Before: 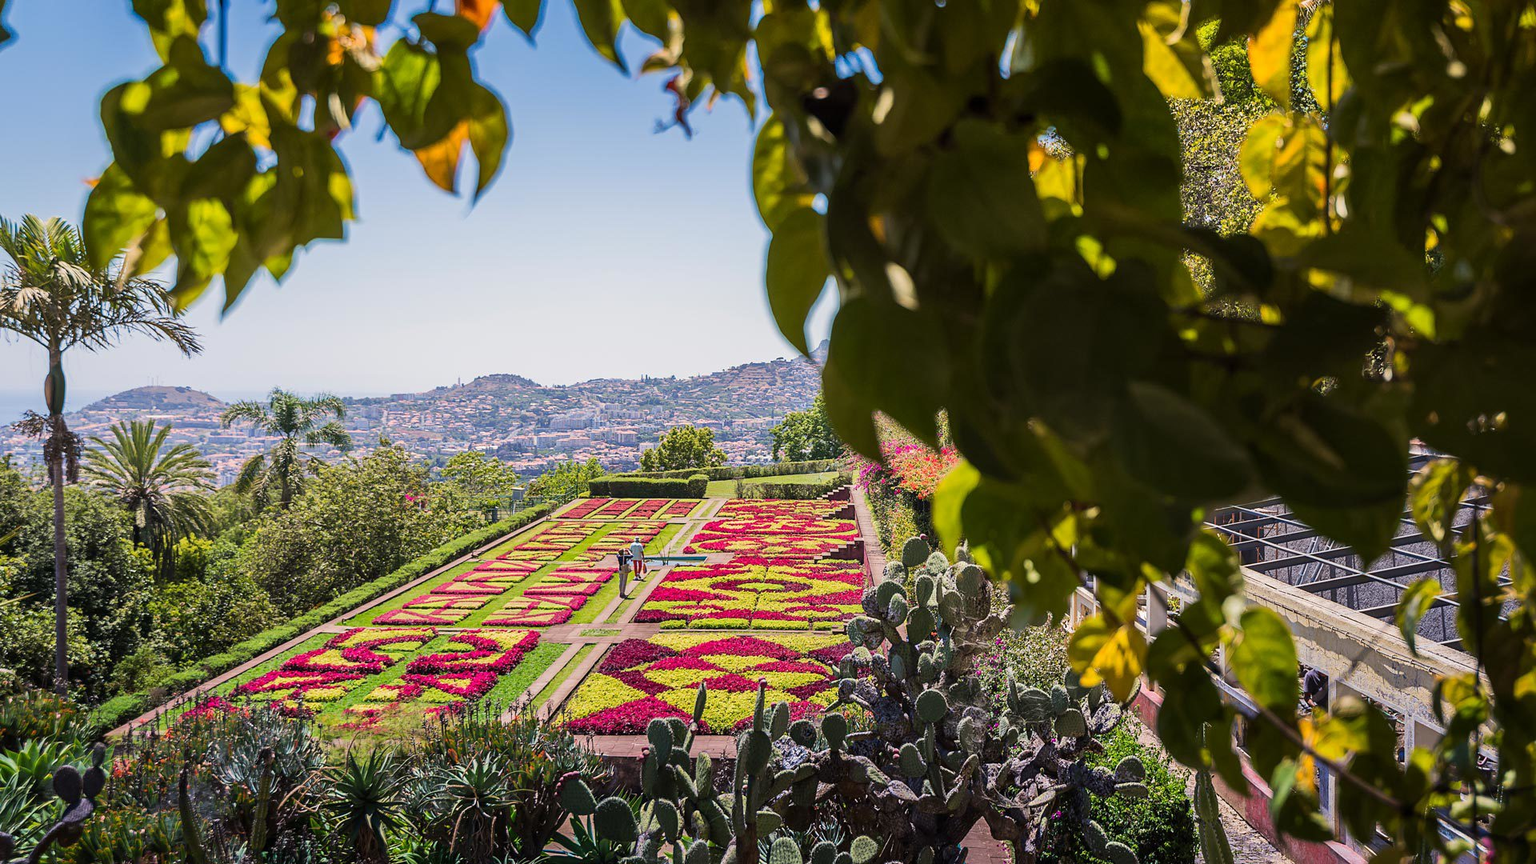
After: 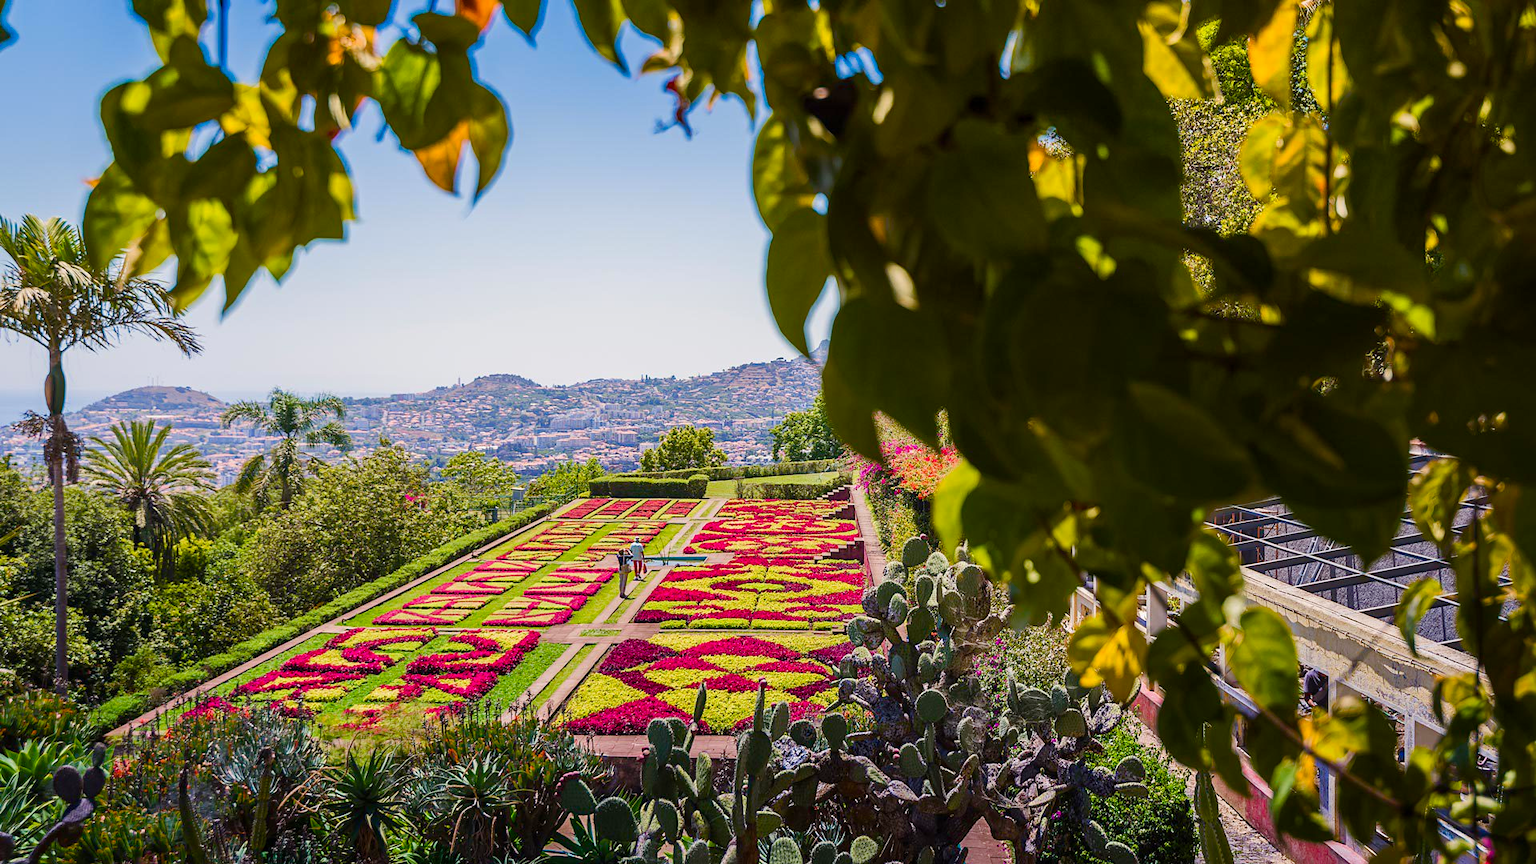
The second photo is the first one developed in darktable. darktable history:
color balance rgb: perceptual saturation grading › global saturation 20%, perceptual saturation grading › highlights -24.942%, perceptual saturation grading › shadows 49.371%, global vibrance 20%
